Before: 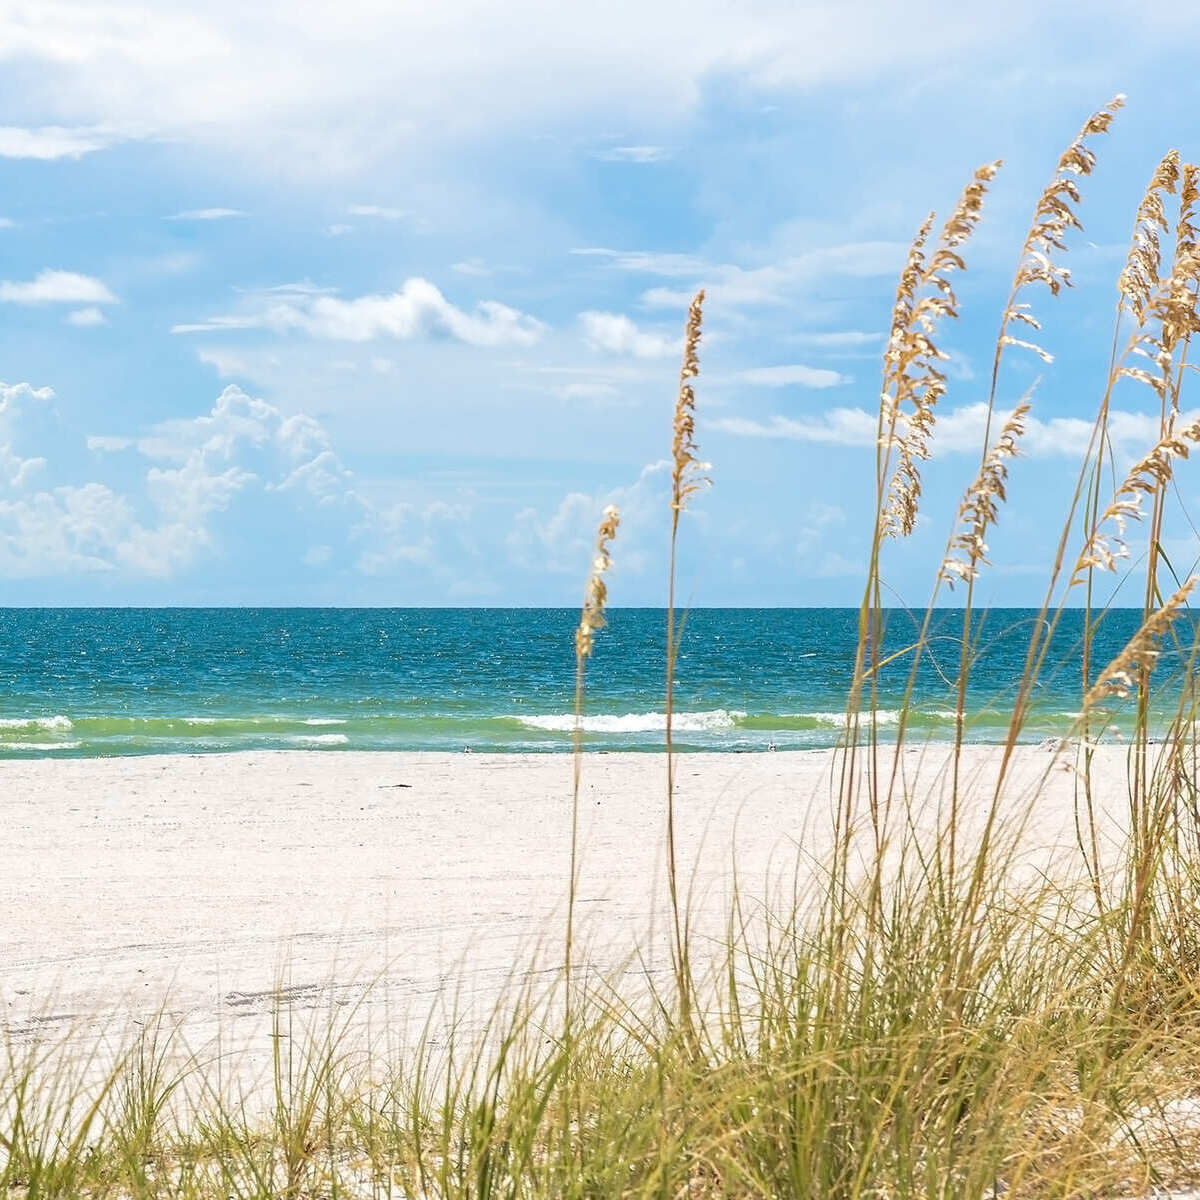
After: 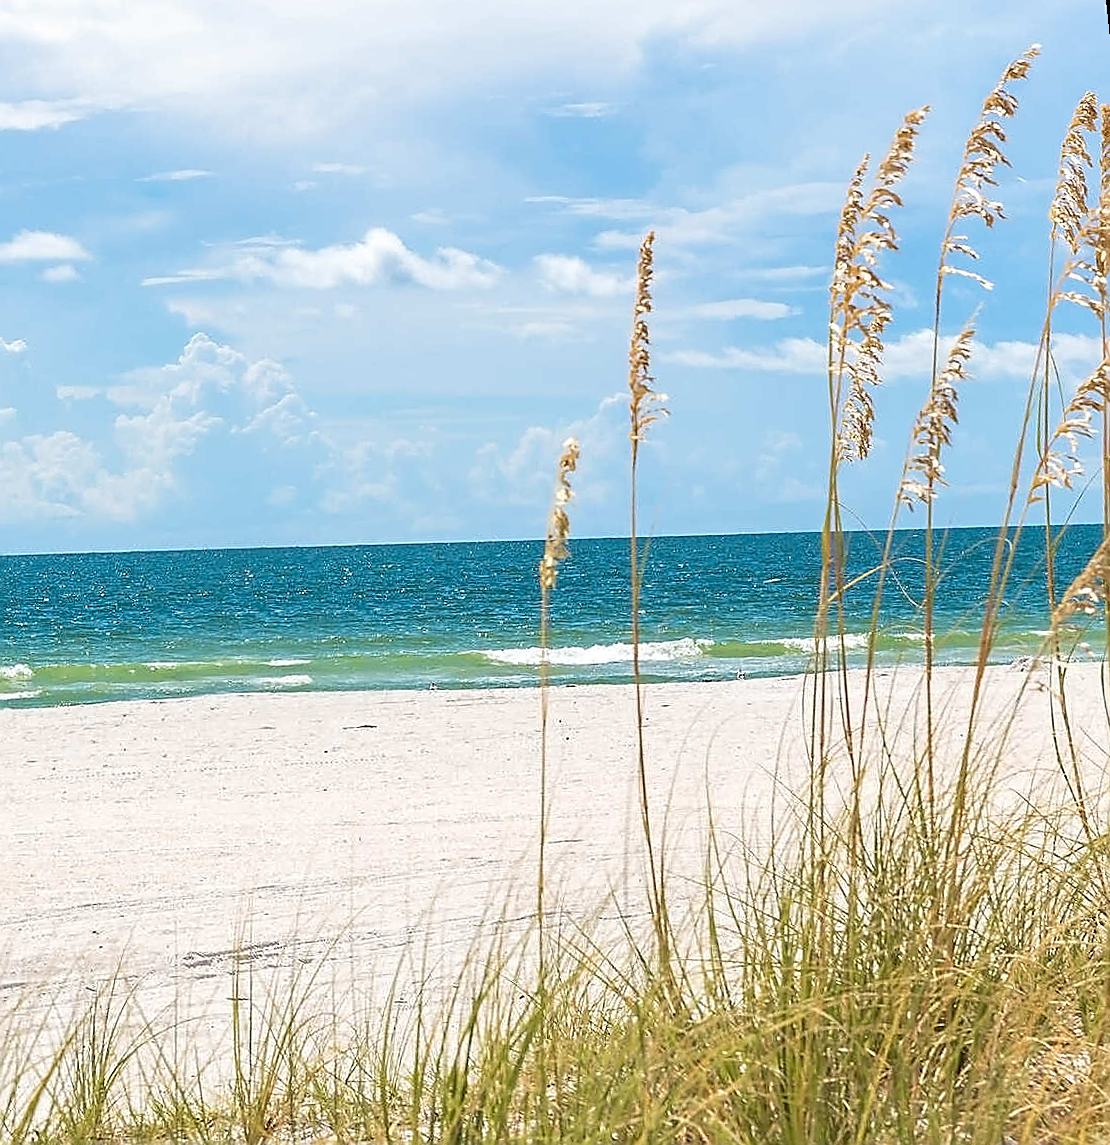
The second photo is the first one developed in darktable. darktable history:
sharpen: radius 1.4, amount 1.25, threshold 0.7
rotate and perspective: rotation -1.68°, lens shift (vertical) -0.146, crop left 0.049, crop right 0.912, crop top 0.032, crop bottom 0.96
